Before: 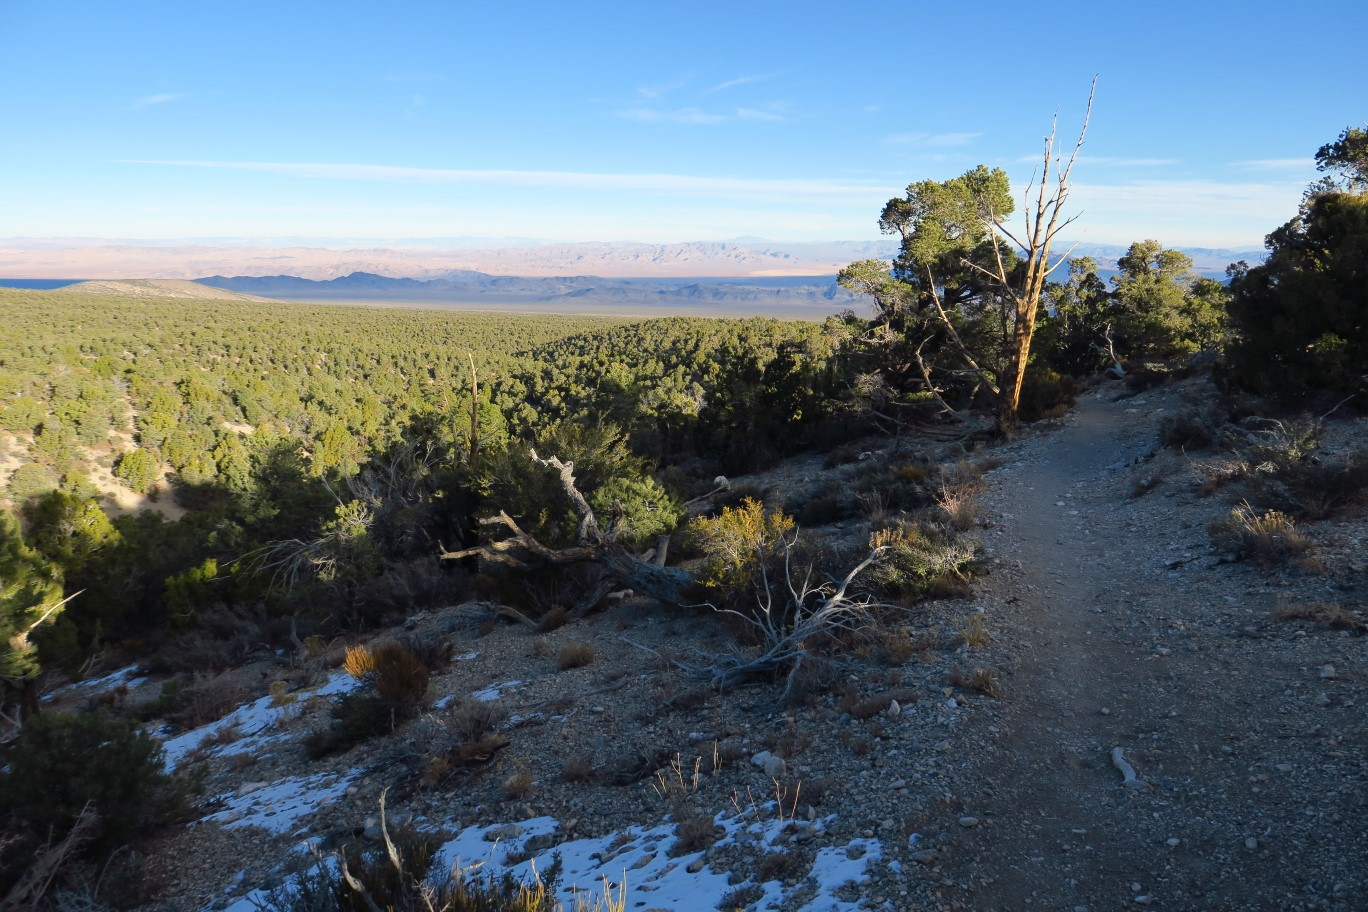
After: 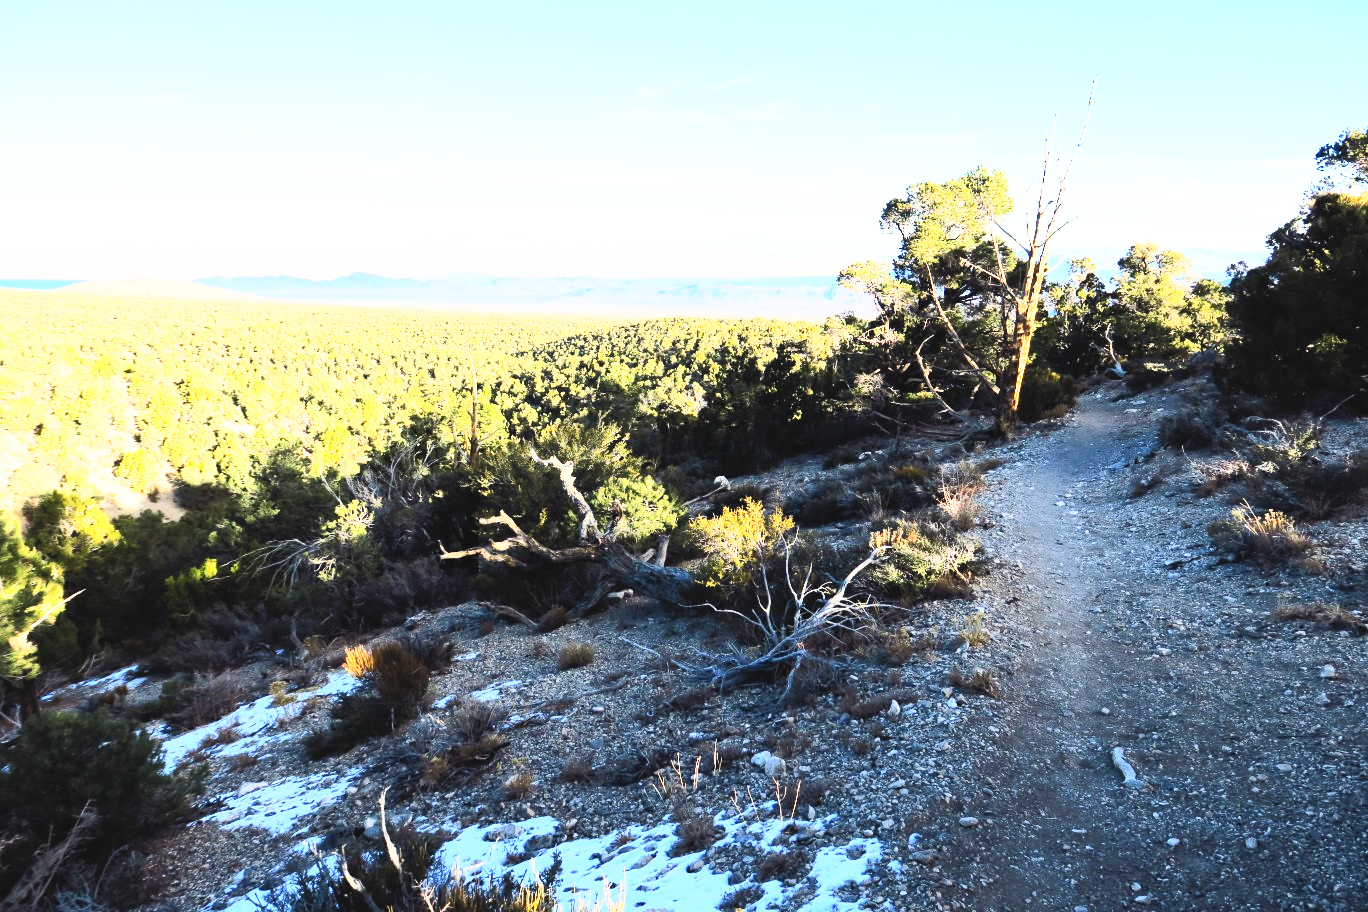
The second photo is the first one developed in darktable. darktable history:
contrast brightness saturation: contrast 0.39, brightness 0.53
base curve: curves: ch0 [(0, 0) (0.007, 0.004) (0.027, 0.03) (0.046, 0.07) (0.207, 0.54) (0.442, 0.872) (0.673, 0.972) (1, 1)], preserve colors none
